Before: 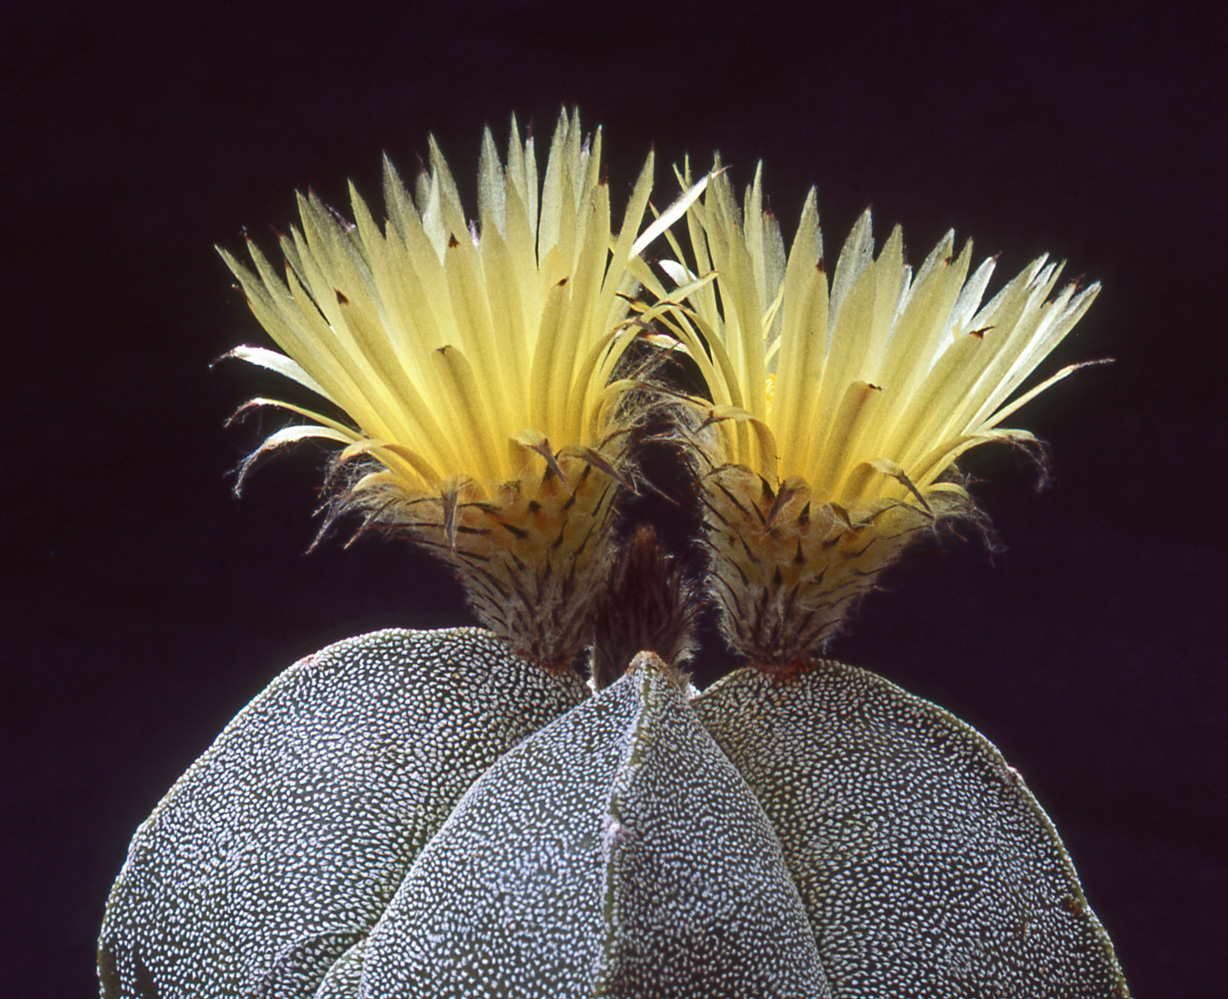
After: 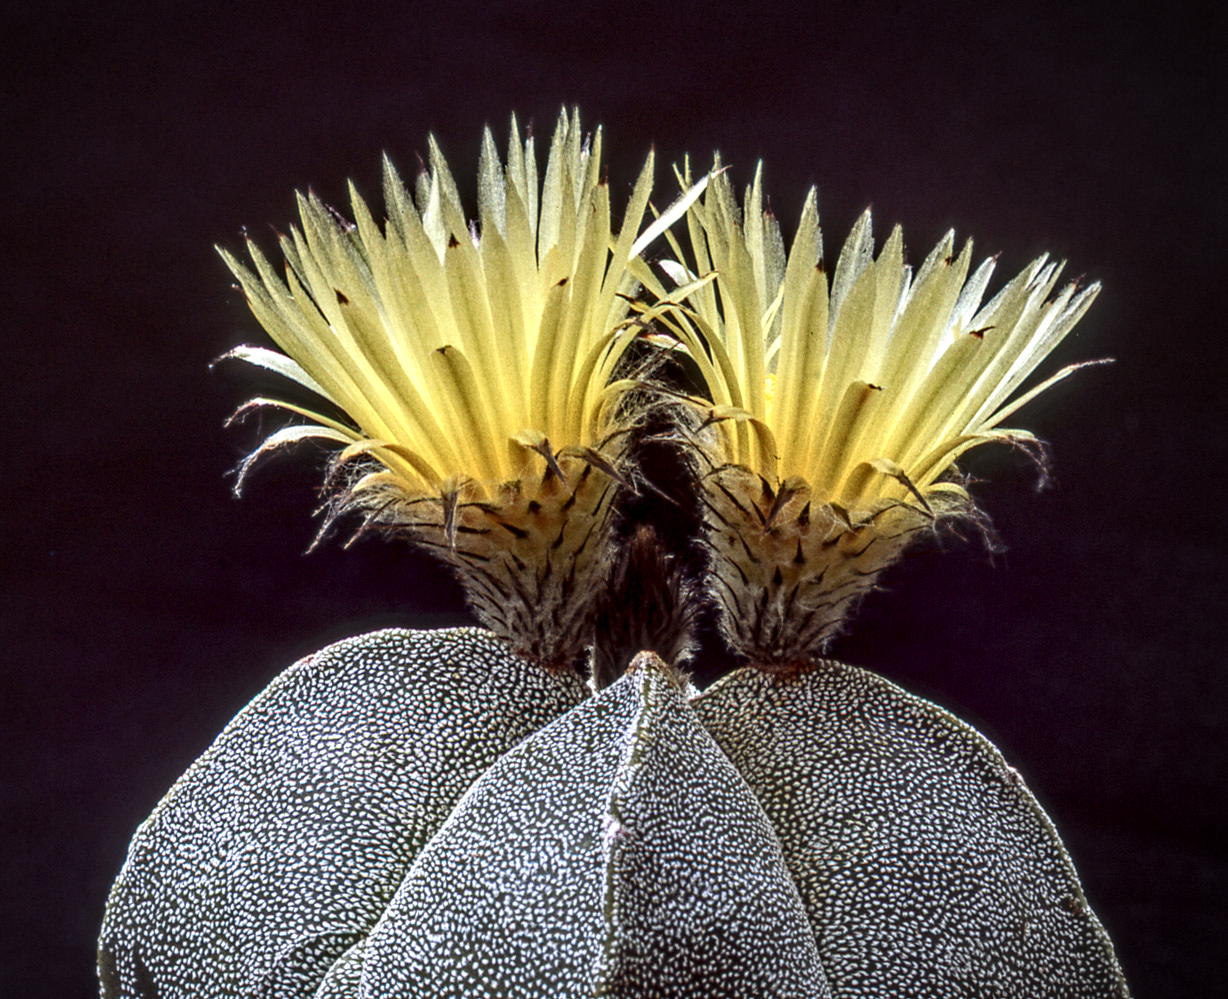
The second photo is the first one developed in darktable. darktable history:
vignetting: center (-0.15, 0.013)
local contrast: highlights 19%, detail 186%
